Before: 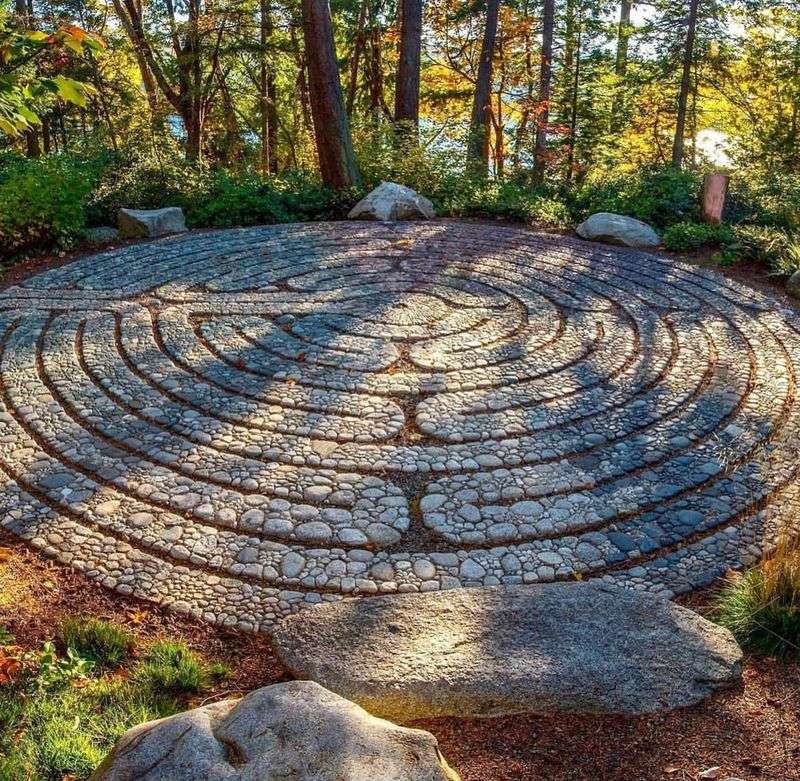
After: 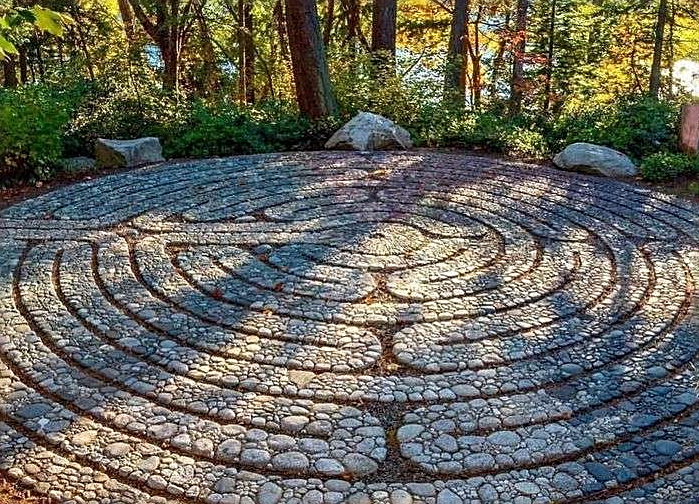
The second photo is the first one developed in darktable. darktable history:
sharpen: on, module defaults
crop: left 2.931%, top 9.003%, right 9.67%, bottom 26.453%
